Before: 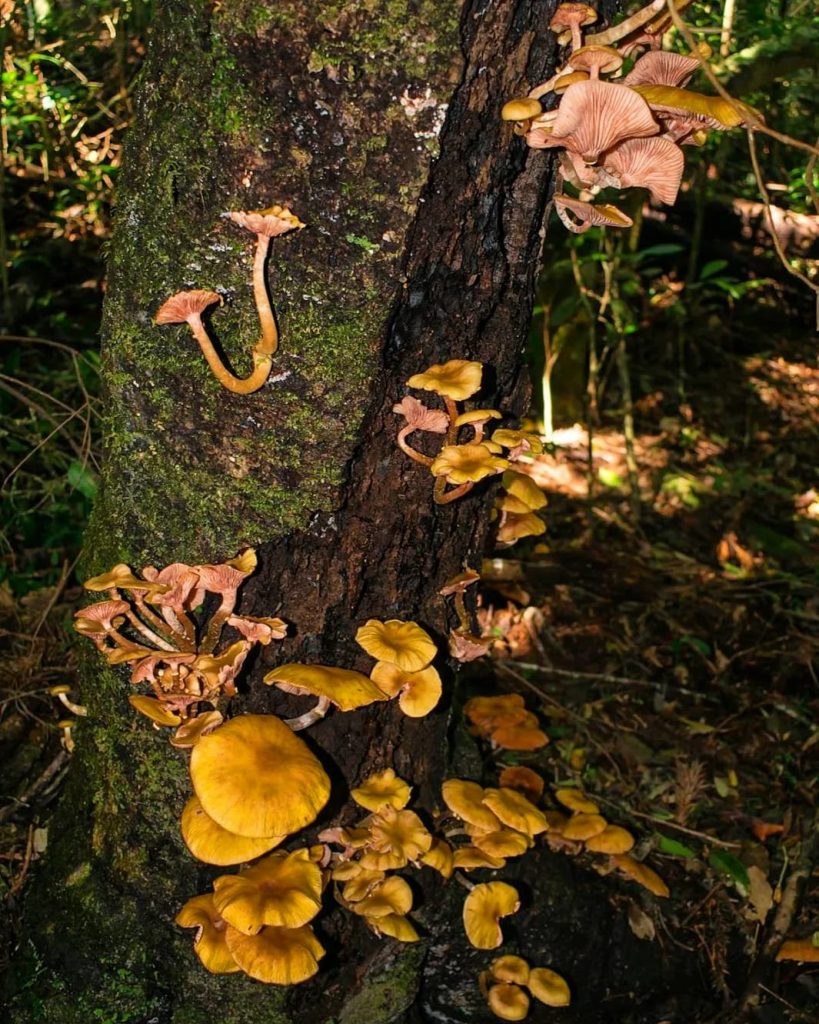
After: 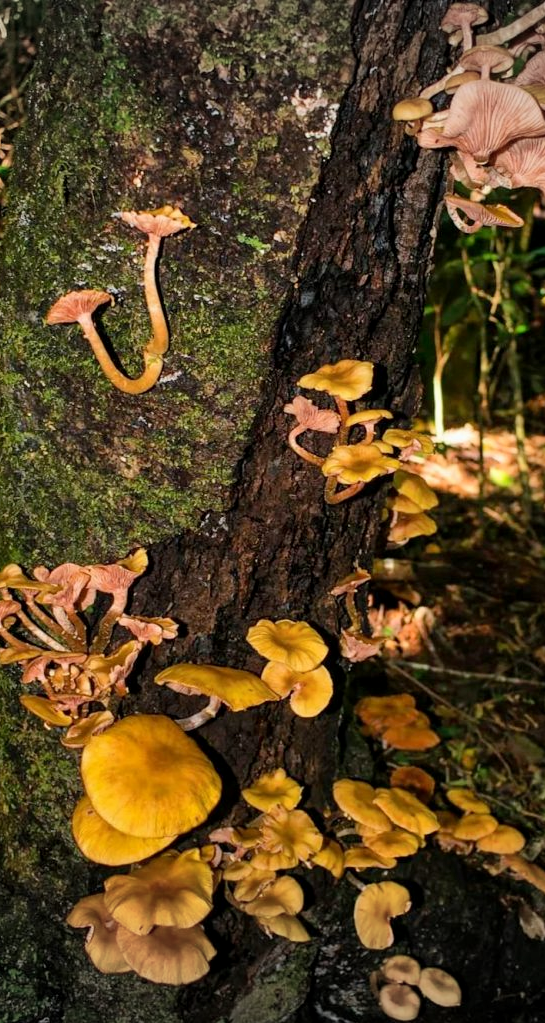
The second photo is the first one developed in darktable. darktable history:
exposure: black level correction 0.002, compensate highlight preservation false
shadows and highlights: shadows 43.71, white point adjustment -1.46, soften with gaussian
vignetting: fall-off start 100%, brightness -0.282, width/height ratio 1.31
crop and rotate: left 13.342%, right 19.991%
